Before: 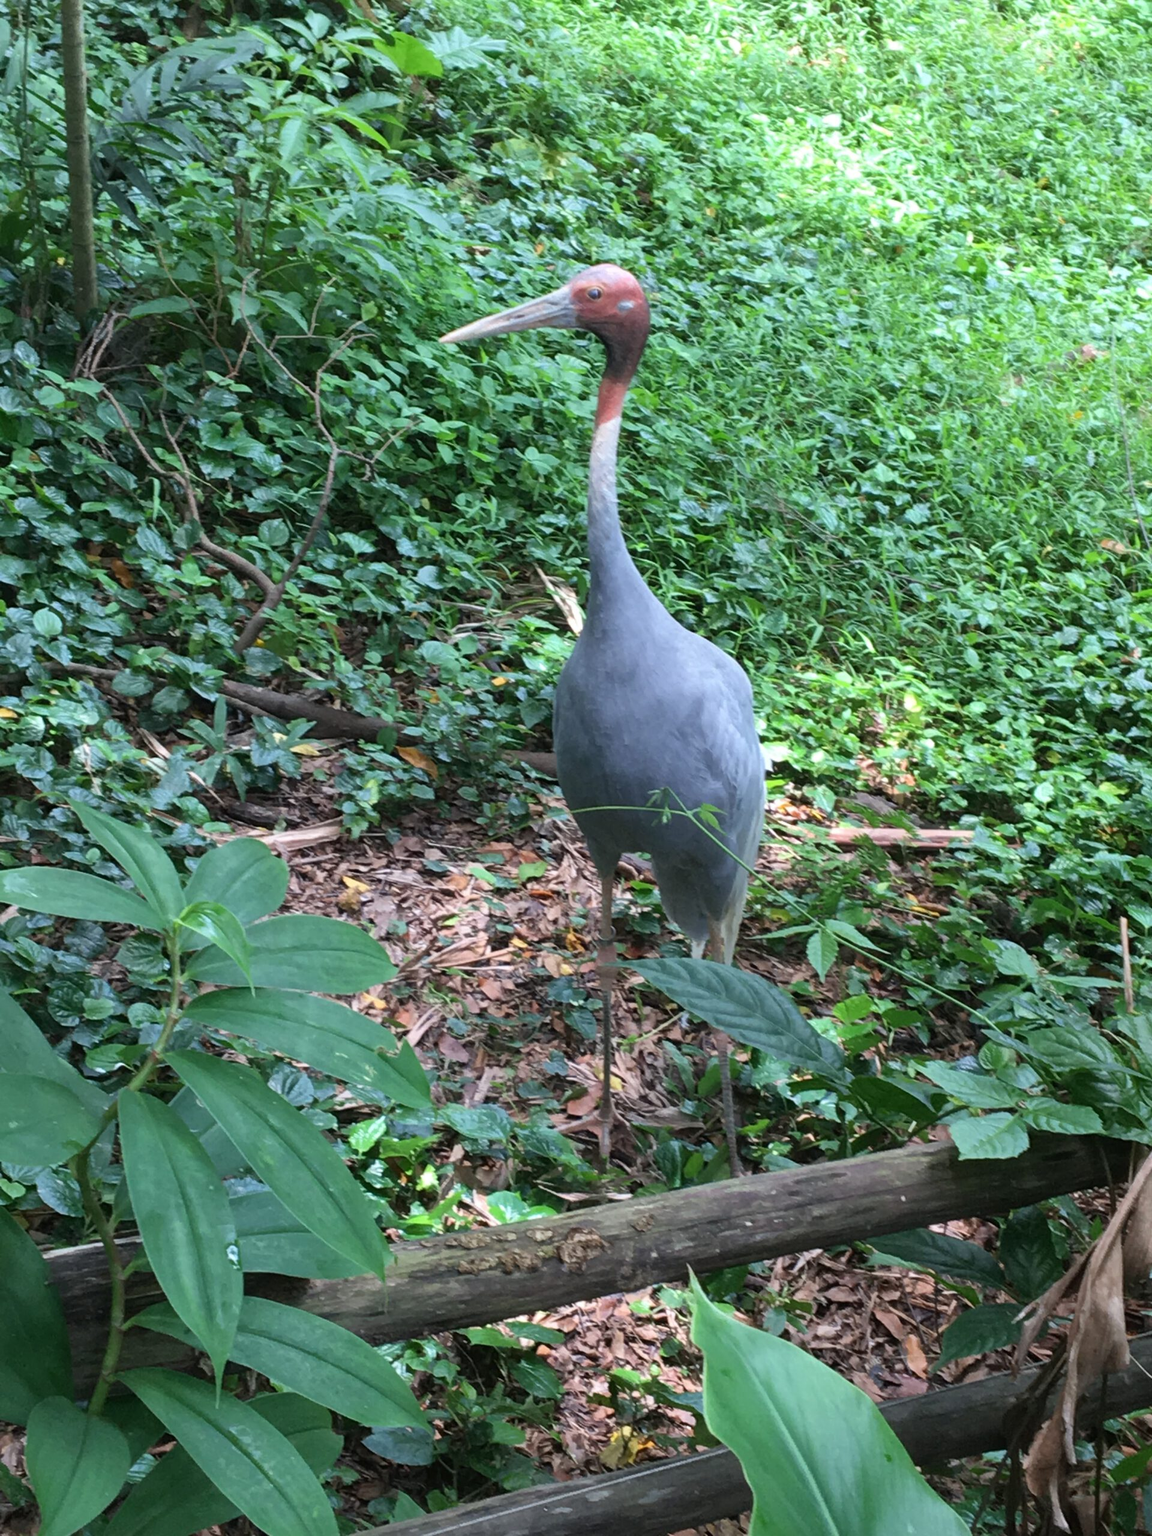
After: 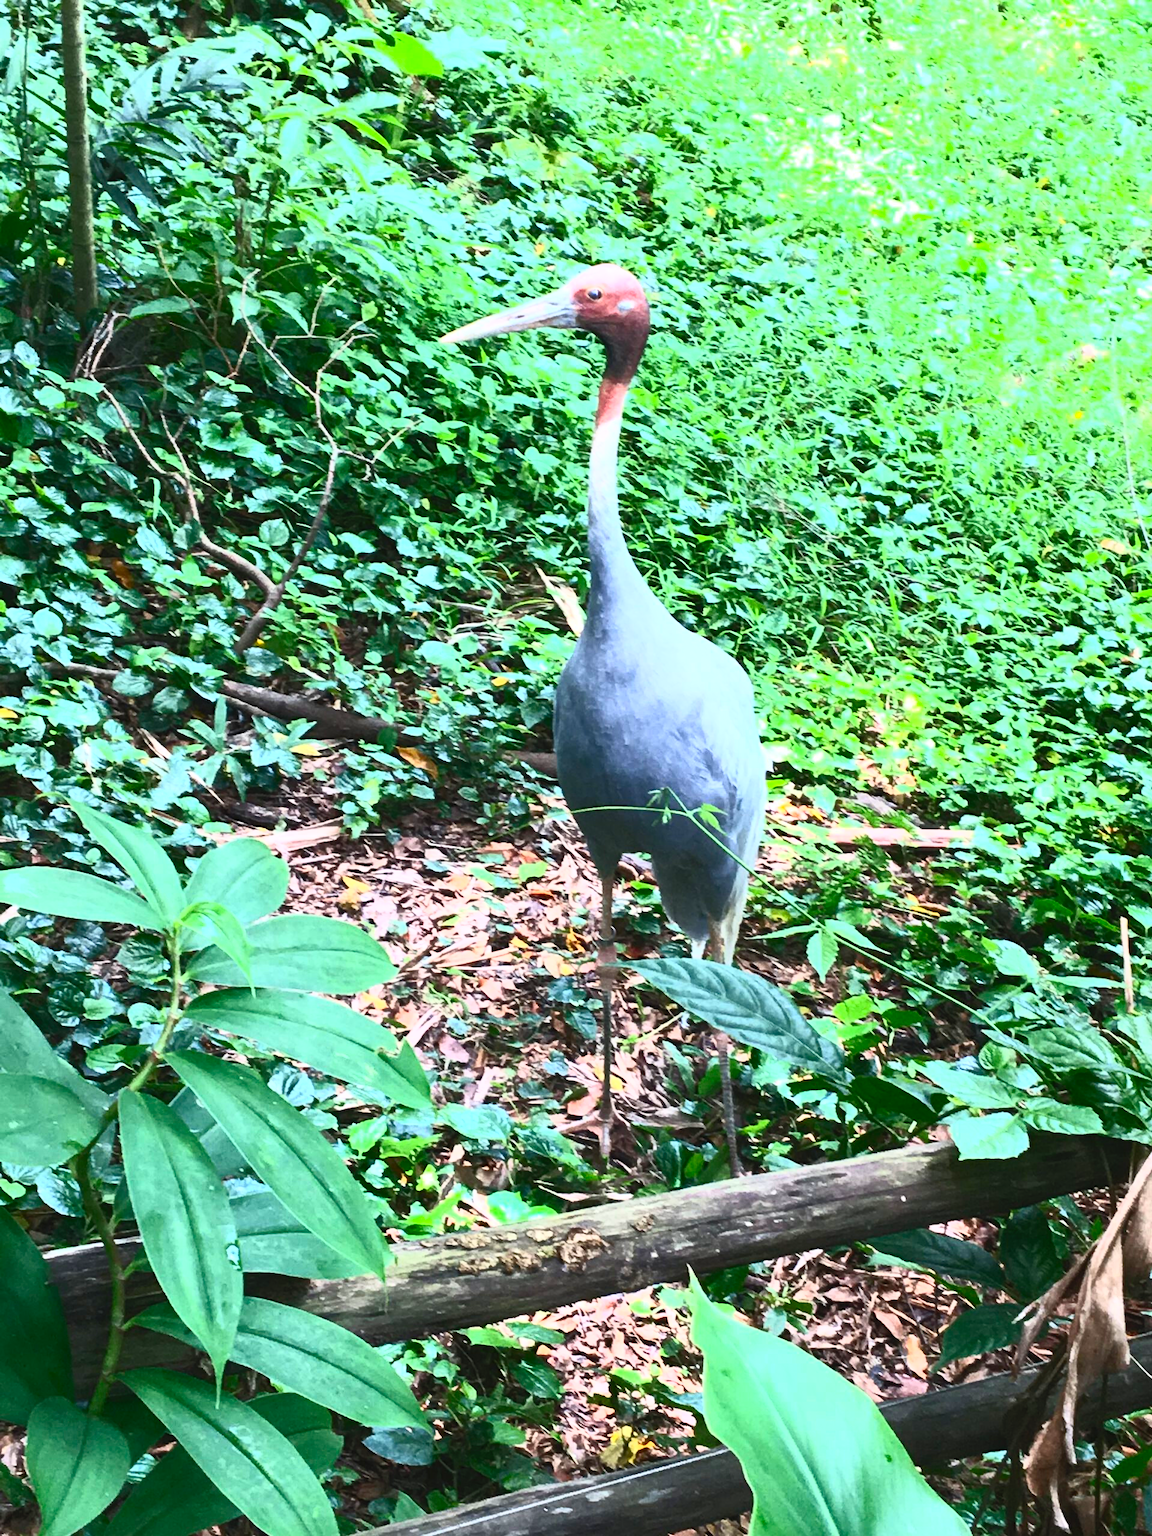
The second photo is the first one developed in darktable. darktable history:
contrast brightness saturation: contrast 0.817, brightness 0.607, saturation 0.592
